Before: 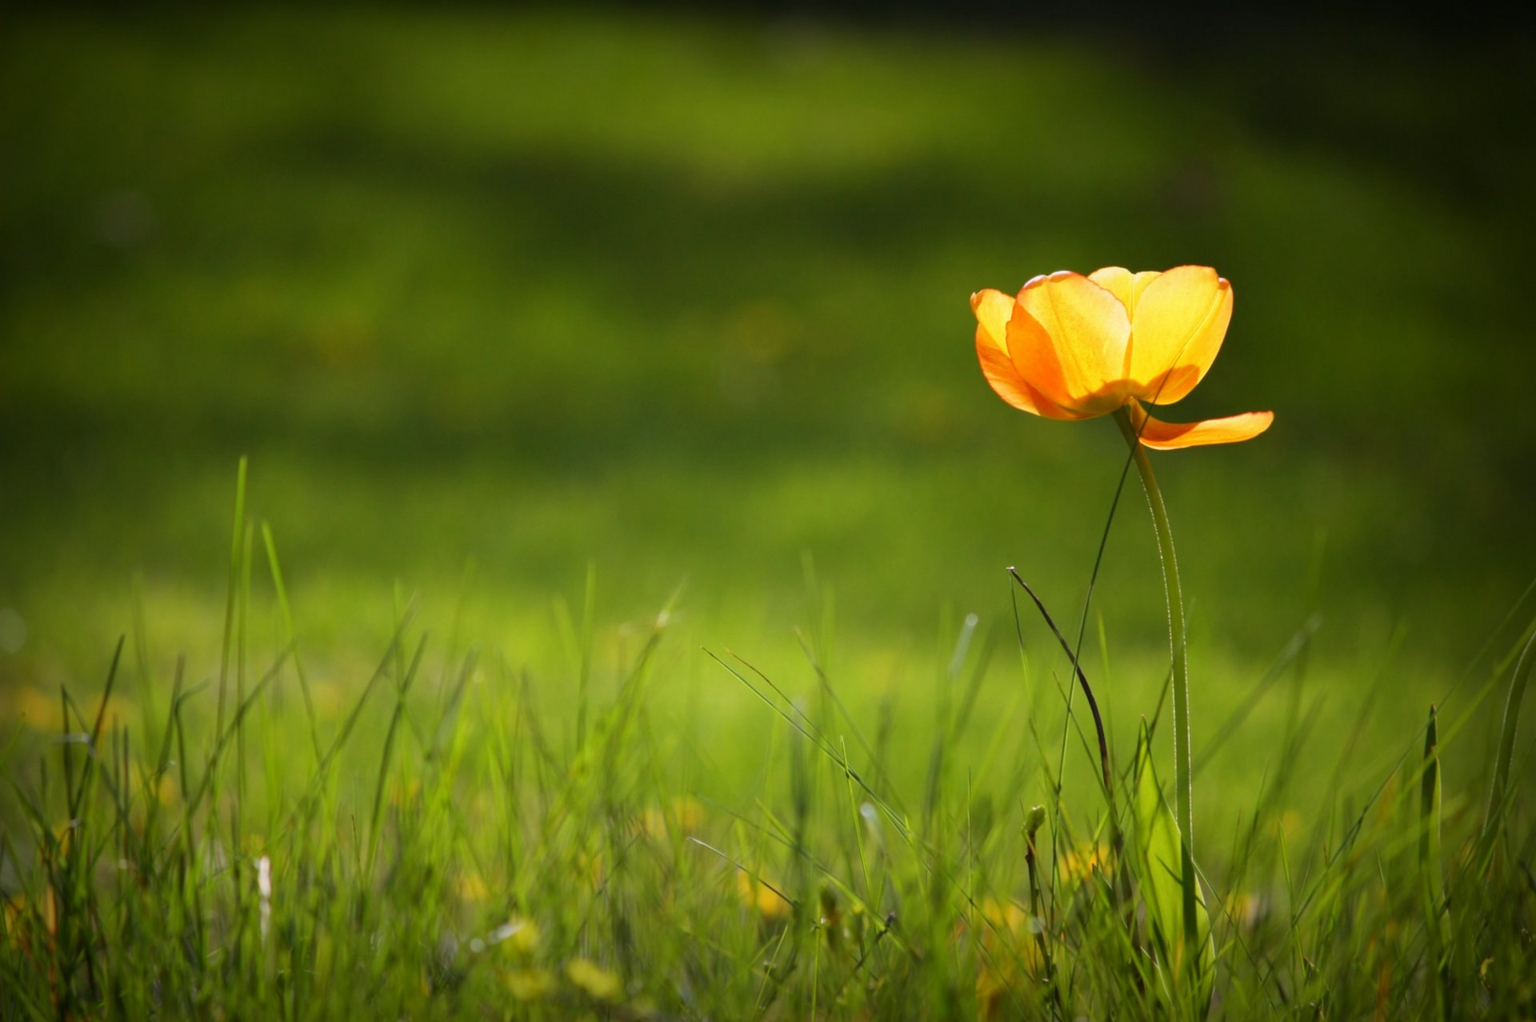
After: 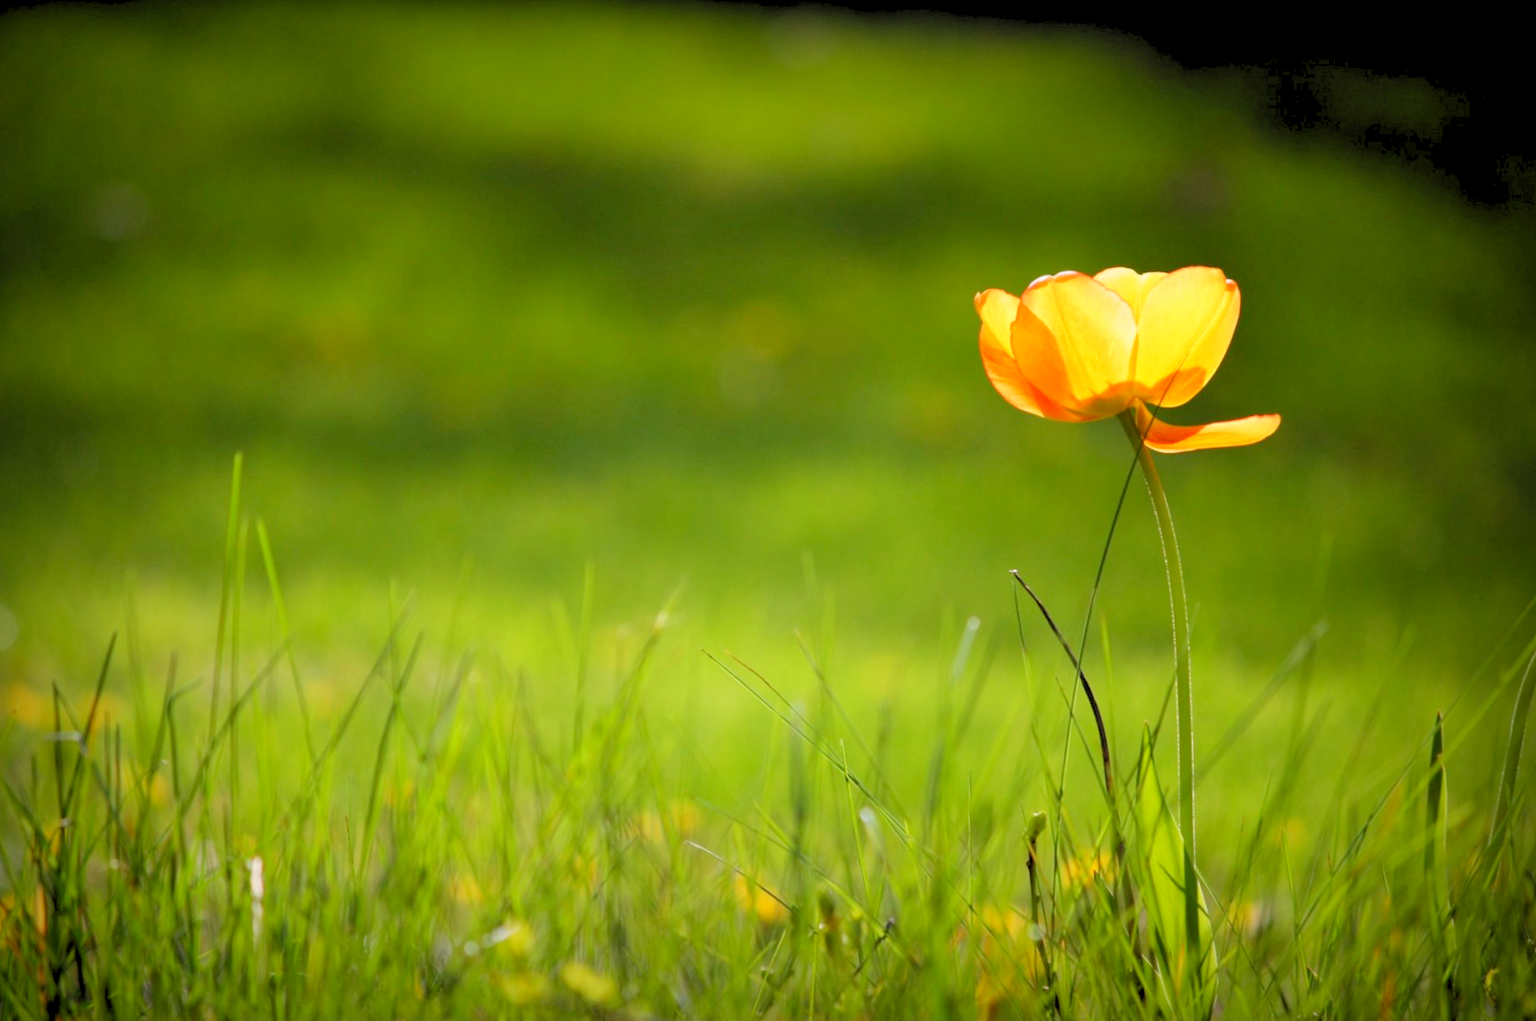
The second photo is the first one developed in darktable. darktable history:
crop and rotate: angle -0.408°
levels: levels [0.093, 0.434, 0.988]
exposure: compensate highlight preservation false
